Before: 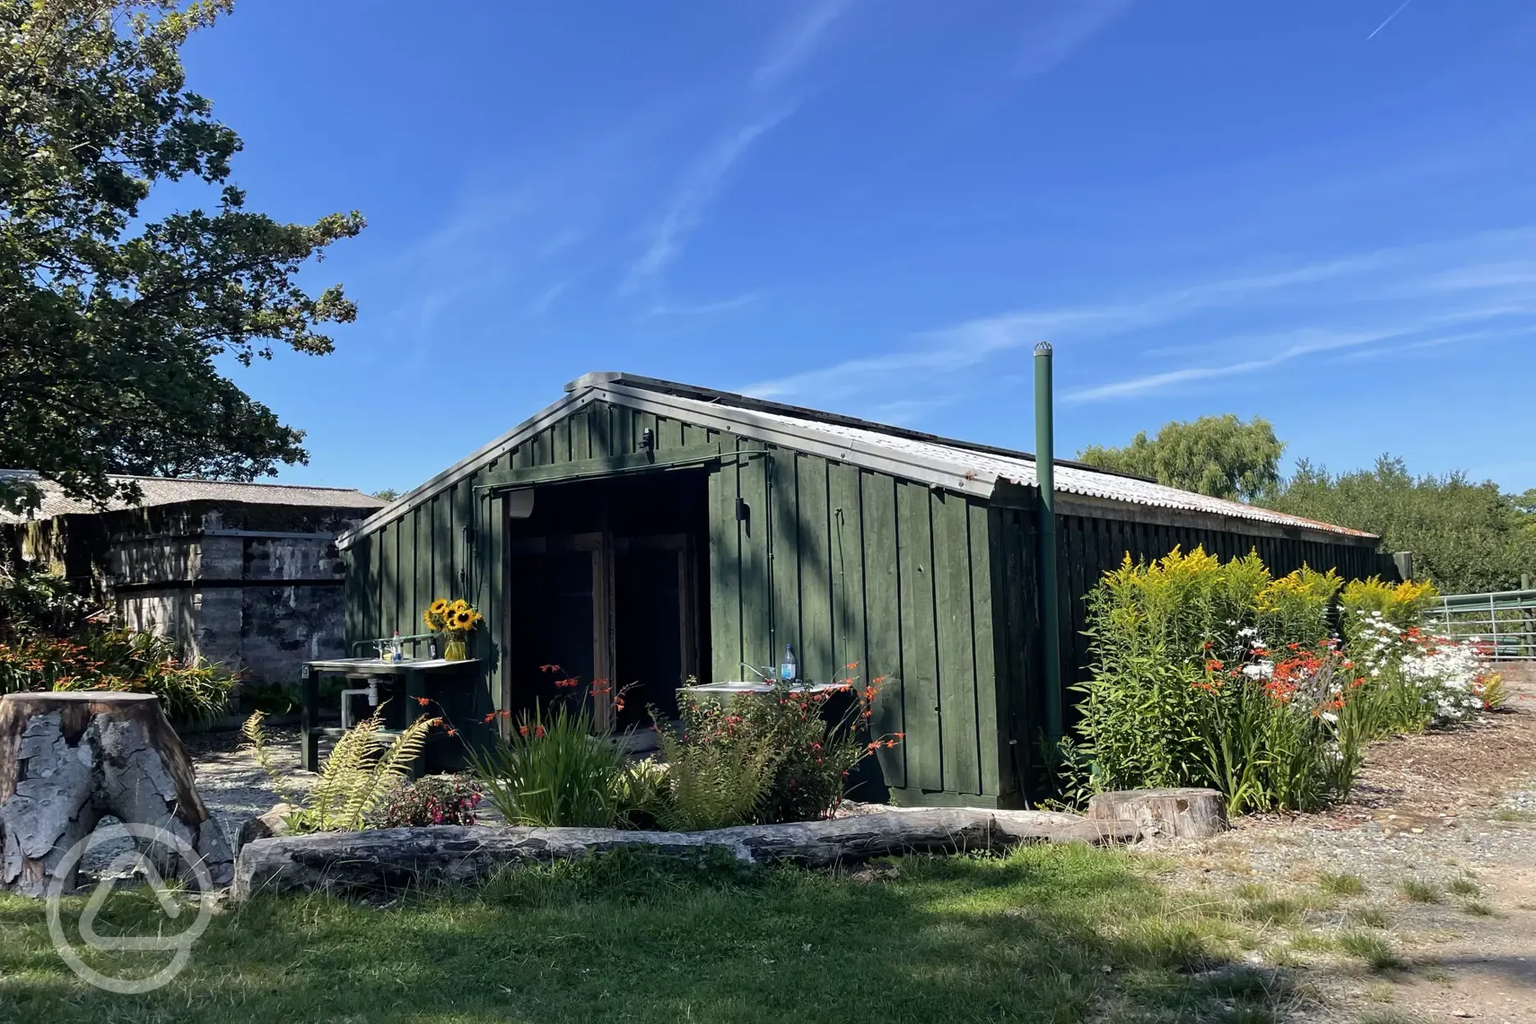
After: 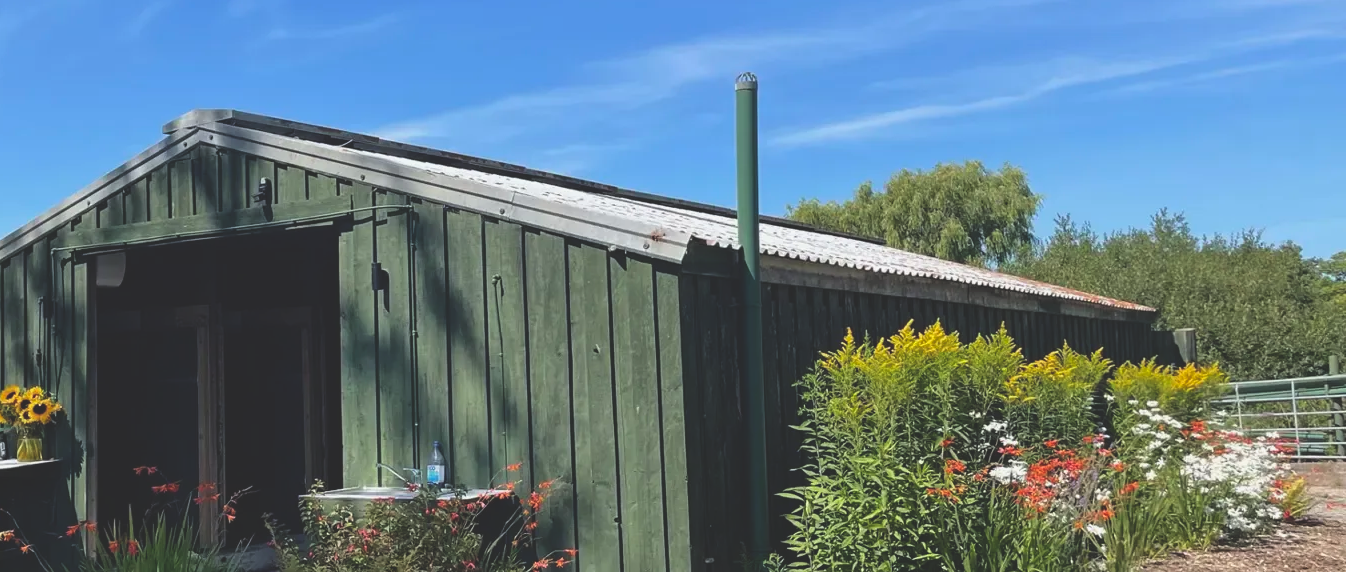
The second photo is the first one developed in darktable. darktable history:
exposure: black level correction -0.026, exposure -0.118 EV, compensate highlight preservation false
crop and rotate: left 28.096%, top 27.59%, bottom 26.536%
